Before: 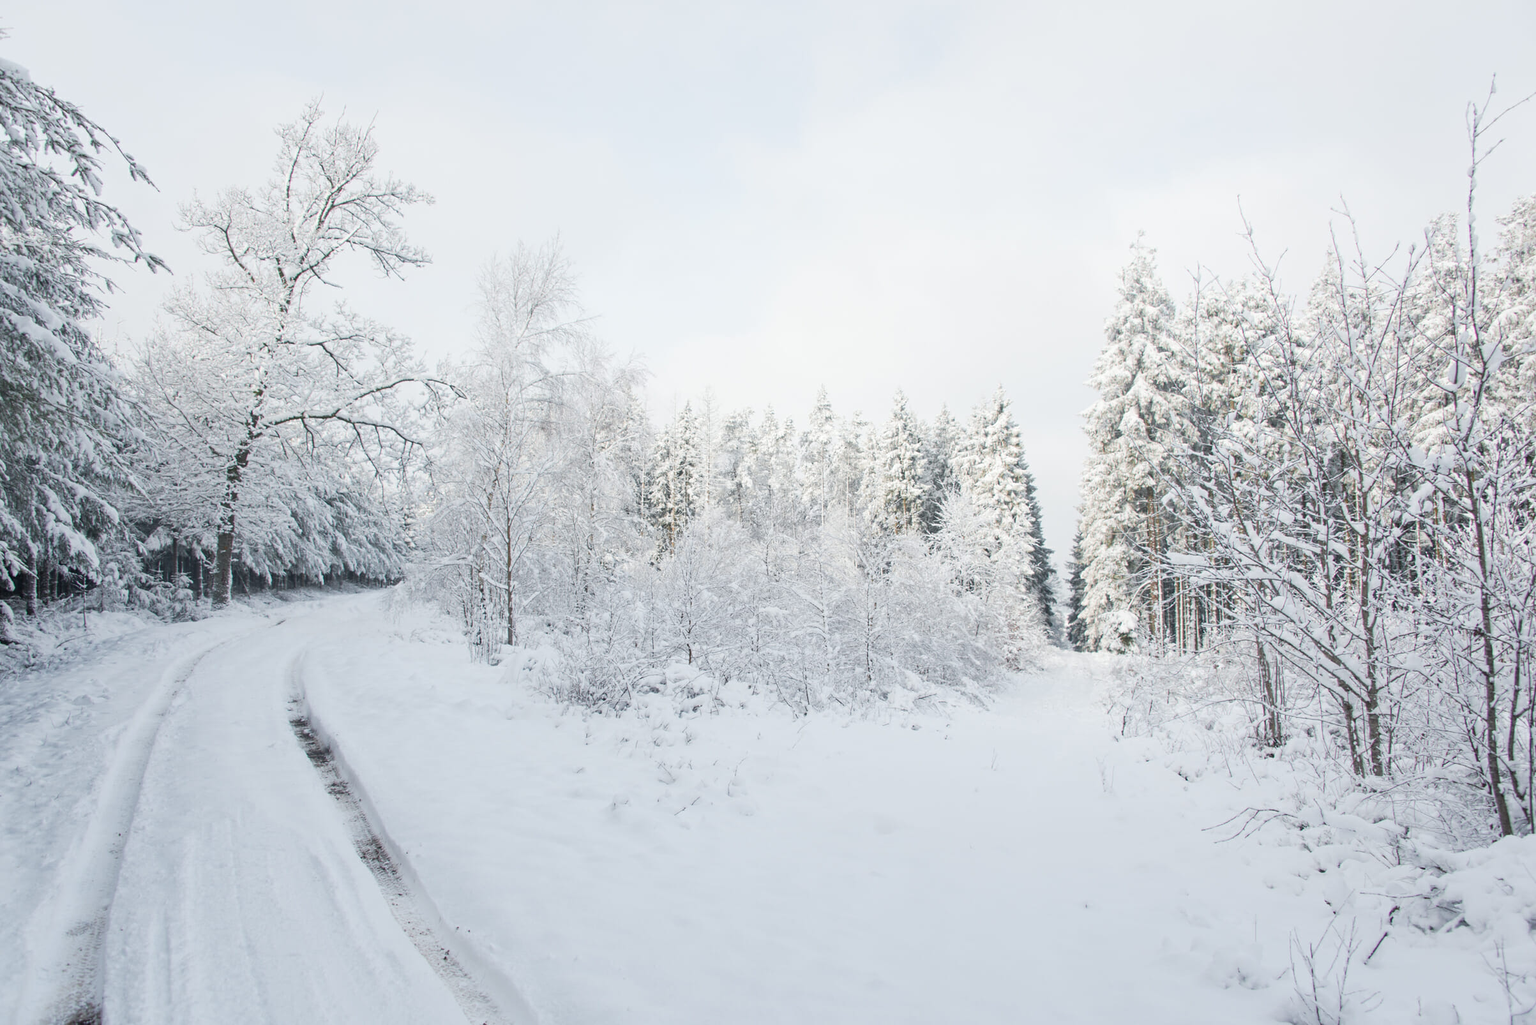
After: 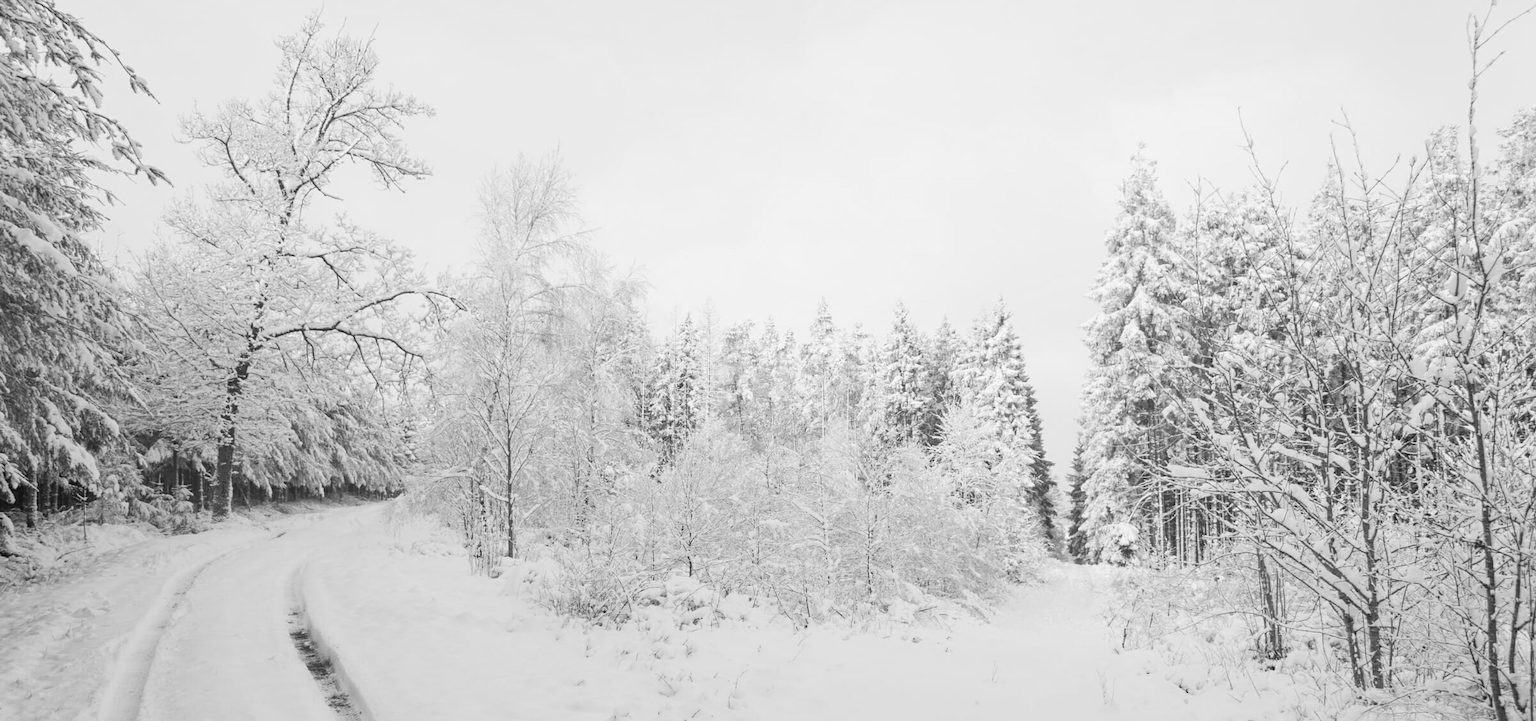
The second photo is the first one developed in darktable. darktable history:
color calibration: output gray [0.246, 0.254, 0.501, 0], illuminant as shot in camera, x 0.358, y 0.373, temperature 4628.91 K
crop and rotate: top 8.654%, bottom 21.031%
